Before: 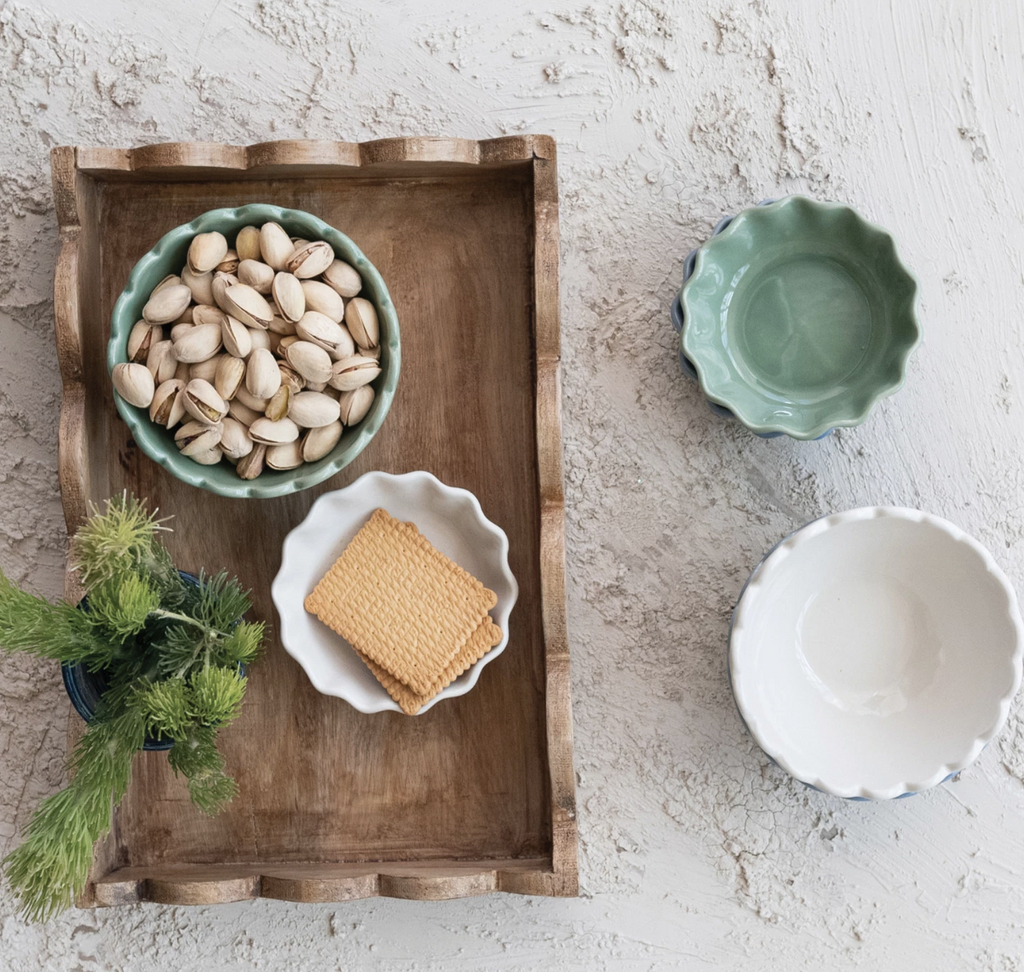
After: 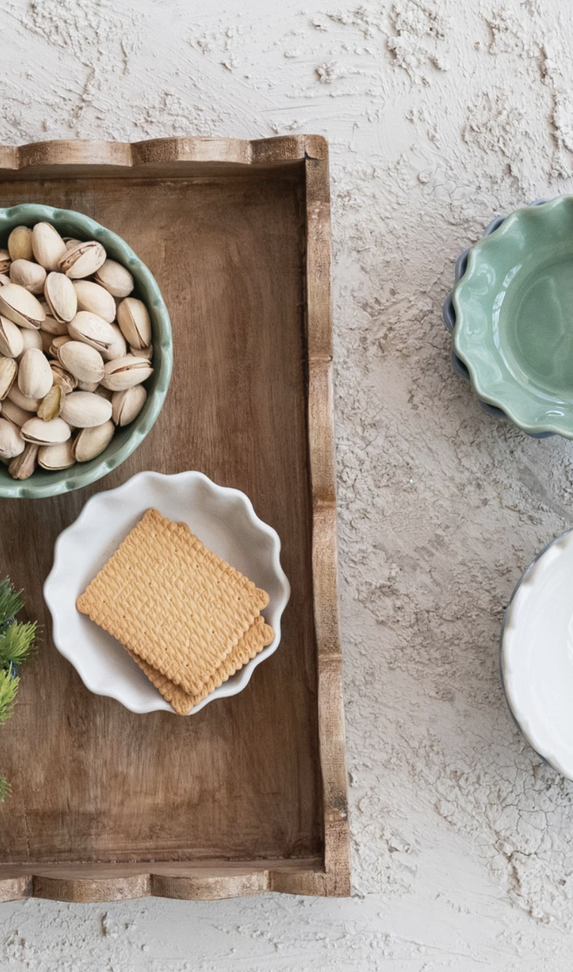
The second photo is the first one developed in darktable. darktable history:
crop and rotate: left 22.356%, right 21.618%
